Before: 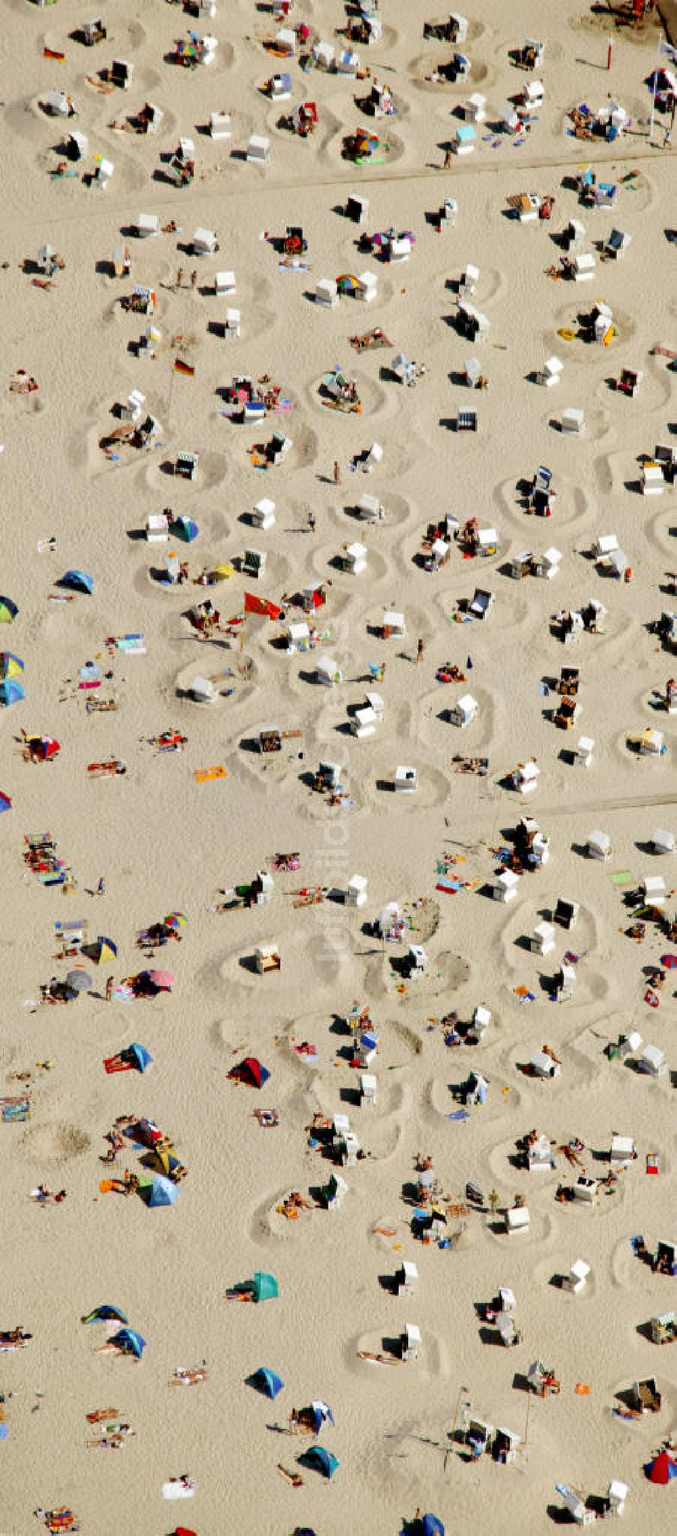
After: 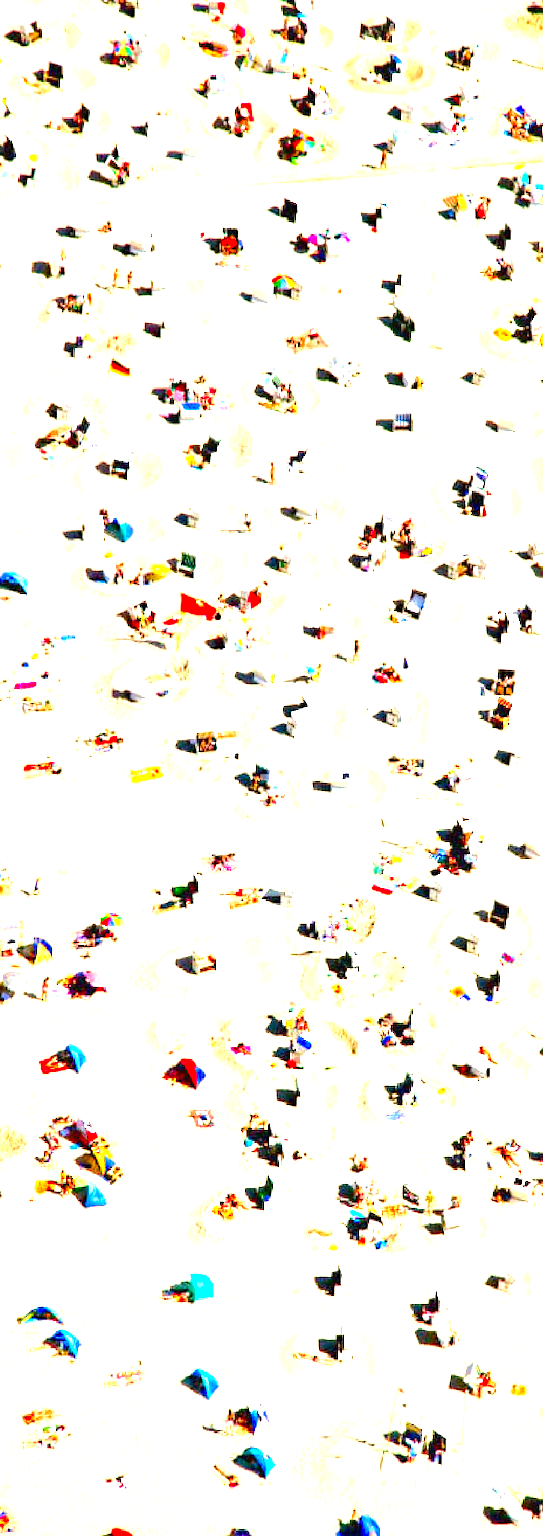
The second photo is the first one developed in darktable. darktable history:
tone equalizer: -8 EV -1.96 EV, -7 EV -1.98 EV, -6 EV -1.96 EV, -5 EV -1.99 EV, -4 EV -1.97 EV, -3 EV -1.98 EV, -2 EV -1.99 EV, -1 EV -1.62 EV, +0 EV -1.99 EV, edges refinement/feathering 500, mask exposure compensation -1.57 EV, preserve details no
contrast brightness saturation: saturation 0.503
crop and rotate: left 9.594%, right 10.156%
exposure: black level correction 0, exposure 3.925 EV, compensate highlight preservation false
sharpen: radius 5.286, amount 0.313, threshold 26.491
color balance rgb: perceptual saturation grading › global saturation 20%, perceptual saturation grading › highlights -25.293%, perceptual saturation grading › shadows 50.213%, perceptual brilliance grading › highlights 11.389%, contrast -9.956%
